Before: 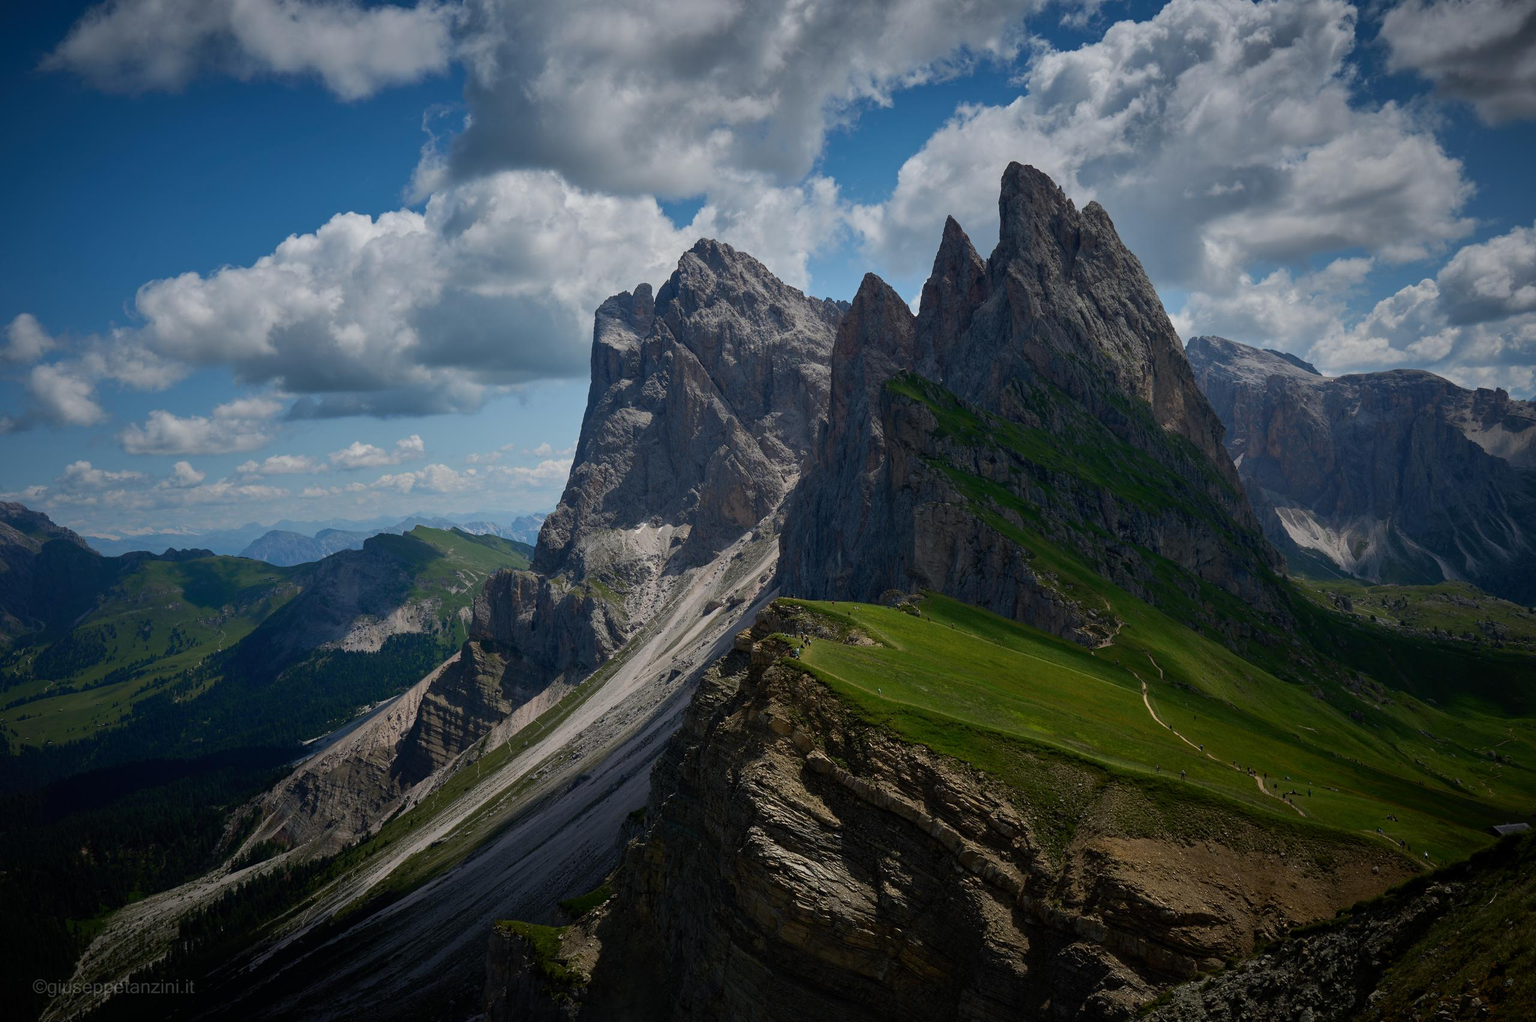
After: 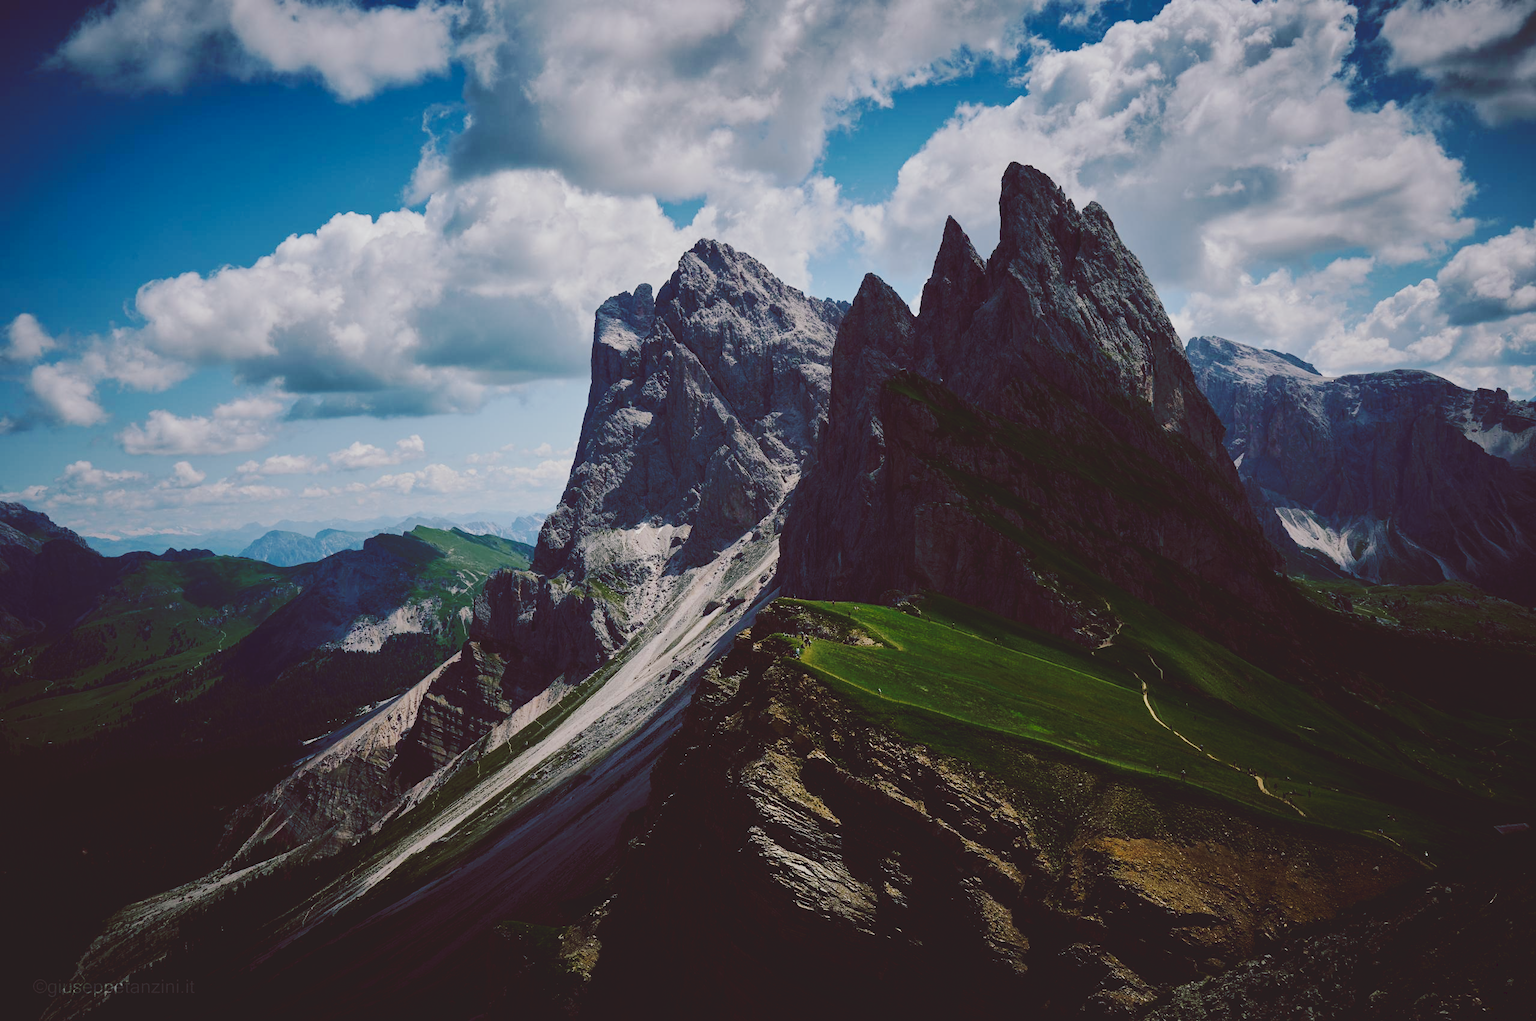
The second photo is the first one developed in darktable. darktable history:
tone curve: curves: ch0 [(0, 0) (0.003, 0.117) (0.011, 0.115) (0.025, 0.116) (0.044, 0.116) (0.069, 0.112) (0.1, 0.113) (0.136, 0.127) (0.177, 0.148) (0.224, 0.191) (0.277, 0.249) (0.335, 0.363) (0.399, 0.479) (0.468, 0.589) (0.543, 0.664) (0.623, 0.733) (0.709, 0.799) (0.801, 0.852) (0.898, 0.914) (1, 1)], preserve colors none
color look up table: target L [97.28, 90.61, 91.44, 84.85, 79.08, 74.21, 70.88, 61.74, 53.73, 52.22, 21.55, 200.71, 77.06, 72.59, 70.52, 53.65, 53.63, 47.23, 46.65, 44.65, 35.8, 24.24, 13.86, 9.041, 5.302, 96.47, 78.23, 79.17, 75.12, 57.48, 56.32, 66.99, 52.3, 51.06, 53.72, 54.69, 33.35, 33.32, 34.09, 27.09, 29.82, 5.71, 4.972, 90.6, 78.6, 69.3, 52.7, 39.33, 29.62], target a [-6.172, -8.435, -19.08, -38.26, -29.19, -2.014, -12.47, -23.91, -42.91, -22.83, -15.15, 0, 19.68, 34.44, 7.881, 52.37, 51.76, 68.21, 17.43, 10.48, 30.88, 29.35, 12.89, 44.38, 33.52, 2.718, 30.89, 7.823, 46.41, 69.45, 18.31, 46.95, 13.16, 42.42, 50.3, 11.82, 12.22, 10.37, 37.37, 0.101, 35.44, 40.78, 33.84, -23.73, -22.13, -23.74, -7.783, -17.06, -3.854], target b [20.75, 3.584, 30.4, 27.79, 9.032, 36.43, 65.8, 7.7, 29.57, 21.39, 13.89, -0.001, 69.18, 40.05, 1.98, 26.54, 48.72, 14.82, 38.48, 24.33, 60.87, 40.92, 23.12, -7.278, 8.264, -1.428, -1.39, -19.26, -21.97, -26.4, -36.33, -41.78, -6.285, 1.133, -29.39, -63.23, -20.68, -51.15, -58.67, -2.514, -12.35, -43.52, -15.45, -10.05, -26.36, -10.42, -29.96, -4.874, -15.53], num patches 49
